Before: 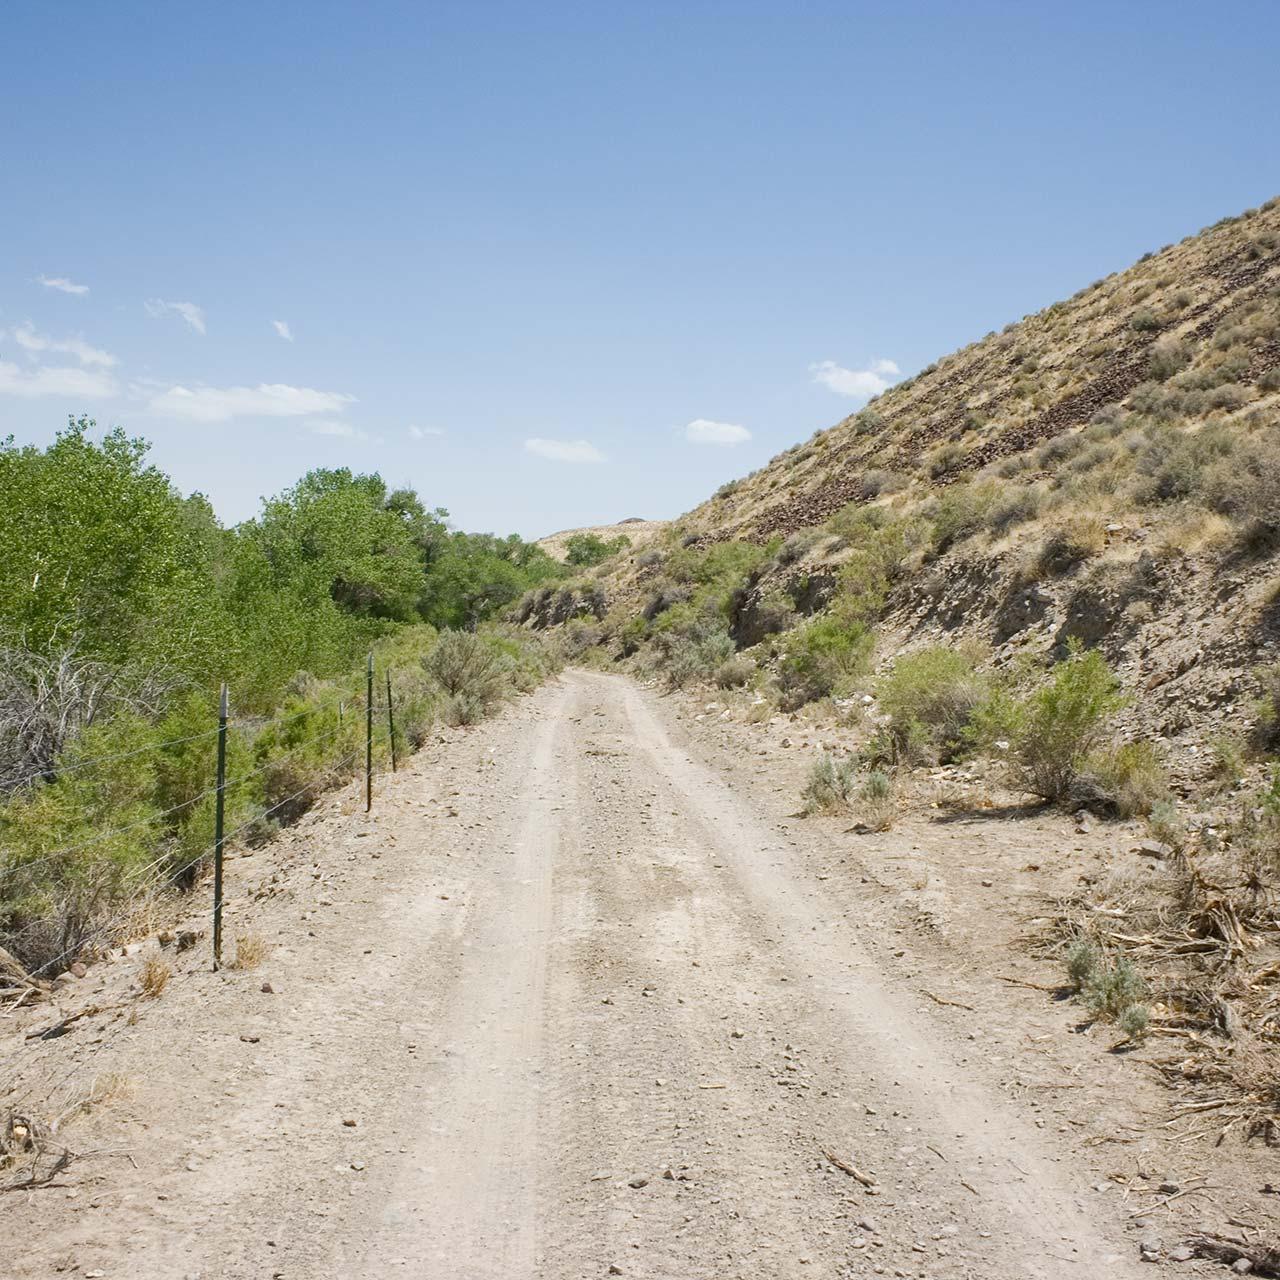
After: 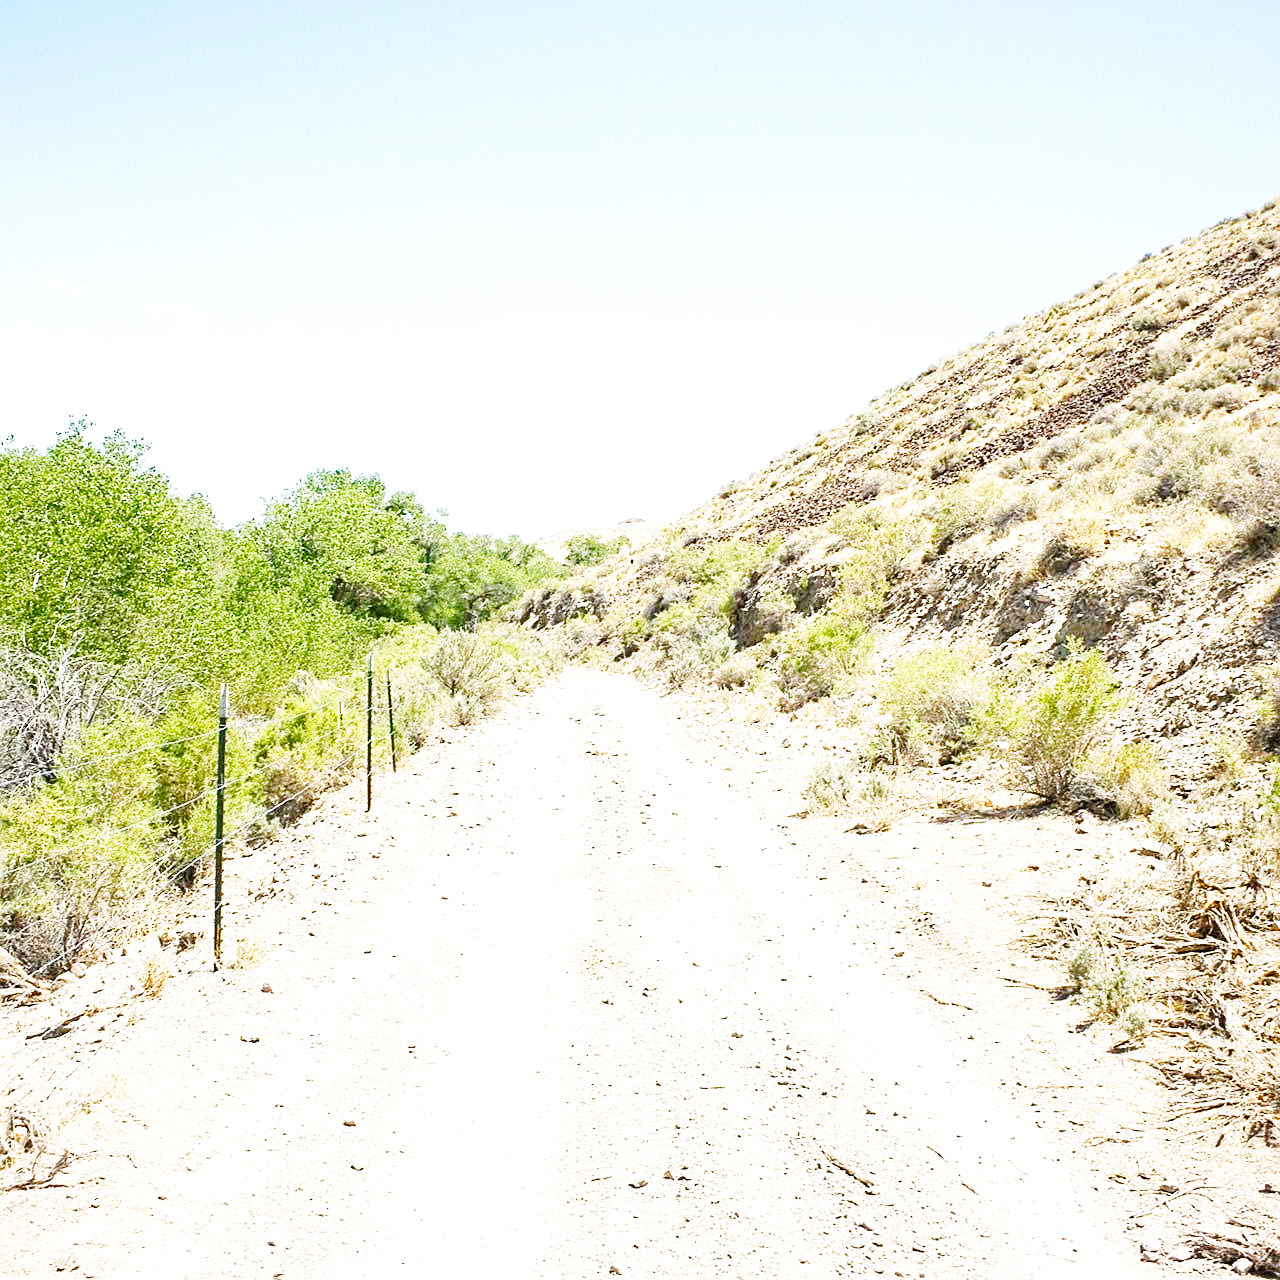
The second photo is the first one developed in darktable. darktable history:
base curve: curves: ch0 [(0, 0.003) (0.001, 0.002) (0.006, 0.004) (0.02, 0.022) (0.048, 0.086) (0.094, 0.234) (0.162, 0.431) (0.258, 0.629) (0.385, 0.8) (0.548, 0.918) (0.751, 0.988) (1, 1)], preserve colors none
exposure: black level correction 0, exposure 0.693 EV, compensate highlight preservation false
sharpen: on, module defaults
